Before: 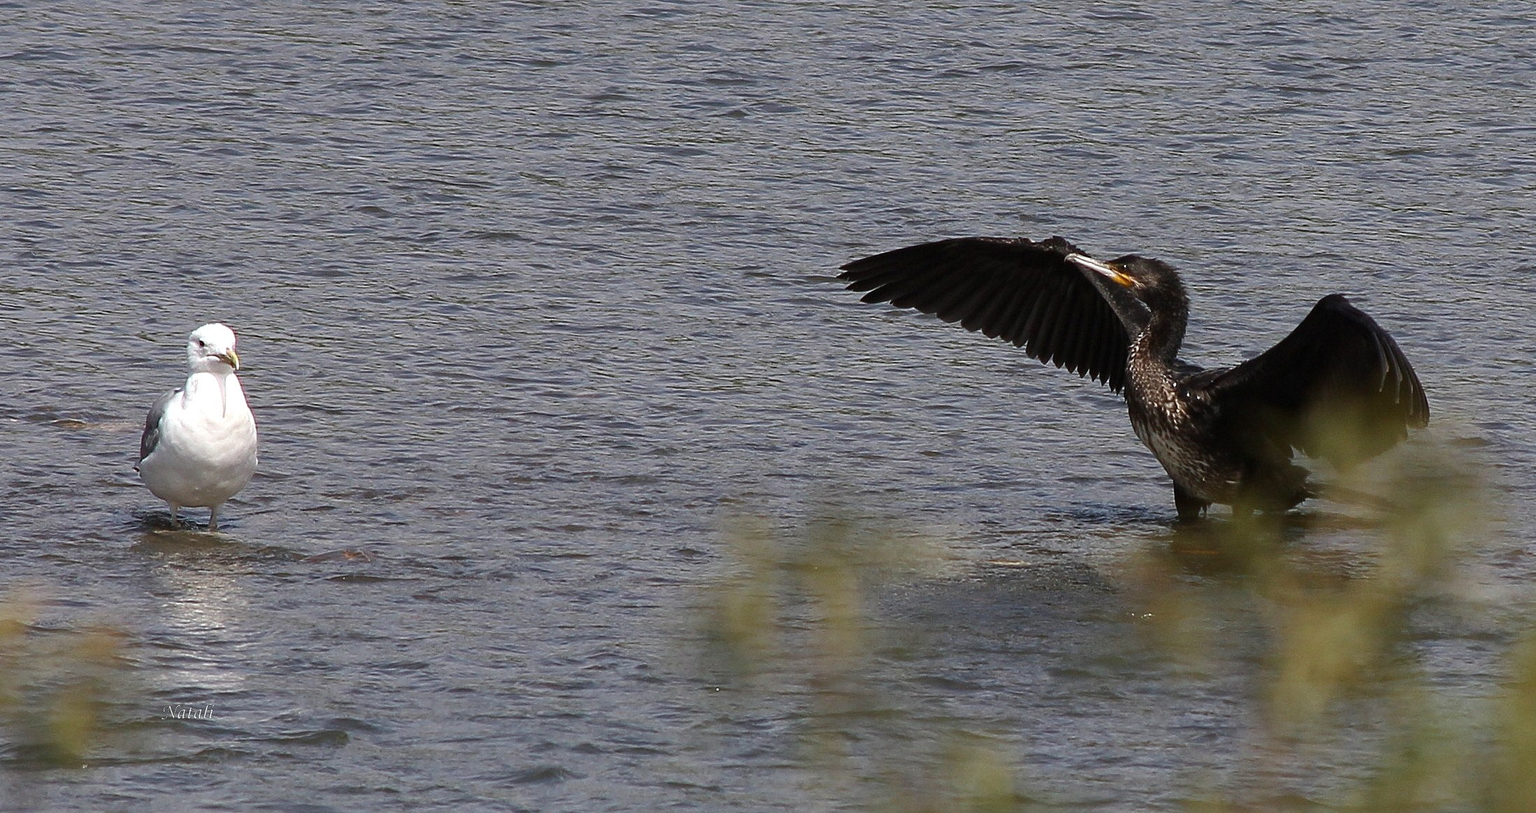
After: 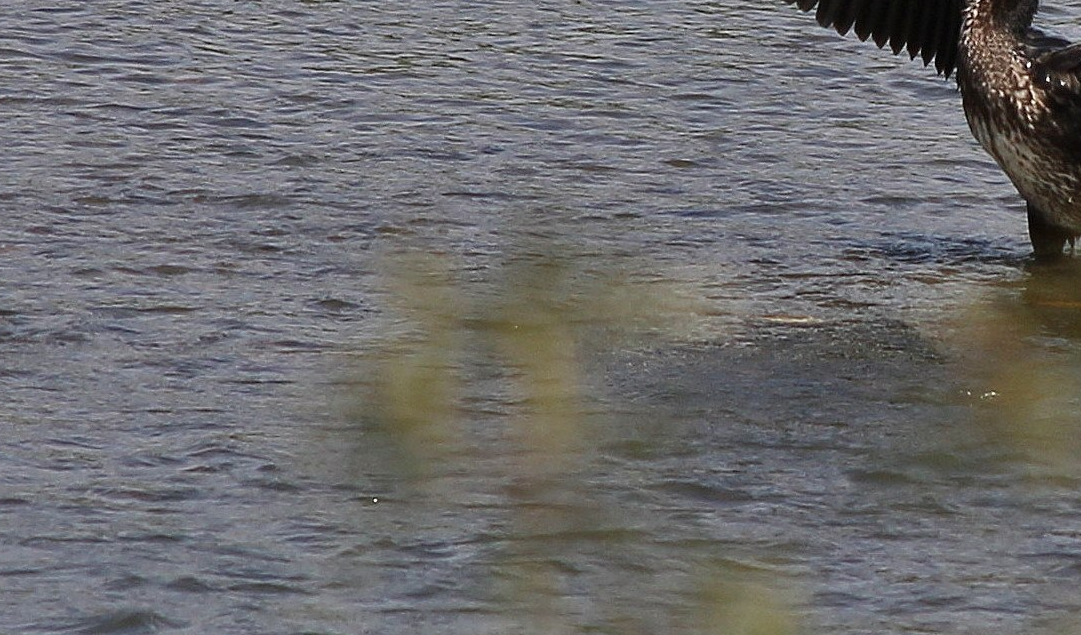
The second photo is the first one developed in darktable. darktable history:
crop: left 29.615%, top 41.777%, right 21.12%, bottom 3.514%
shadows and highlights: soften with gaussian
